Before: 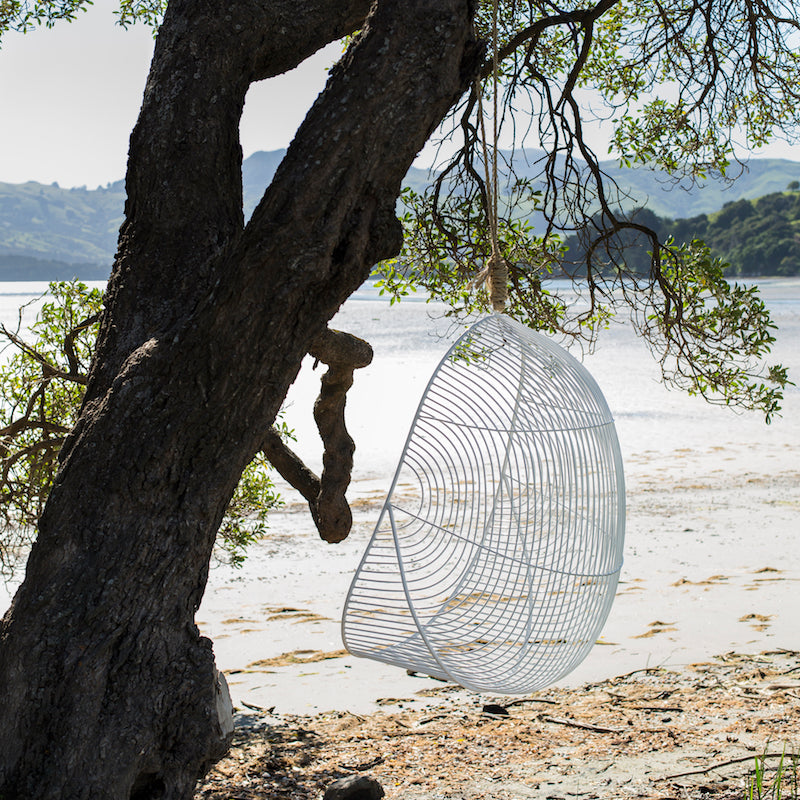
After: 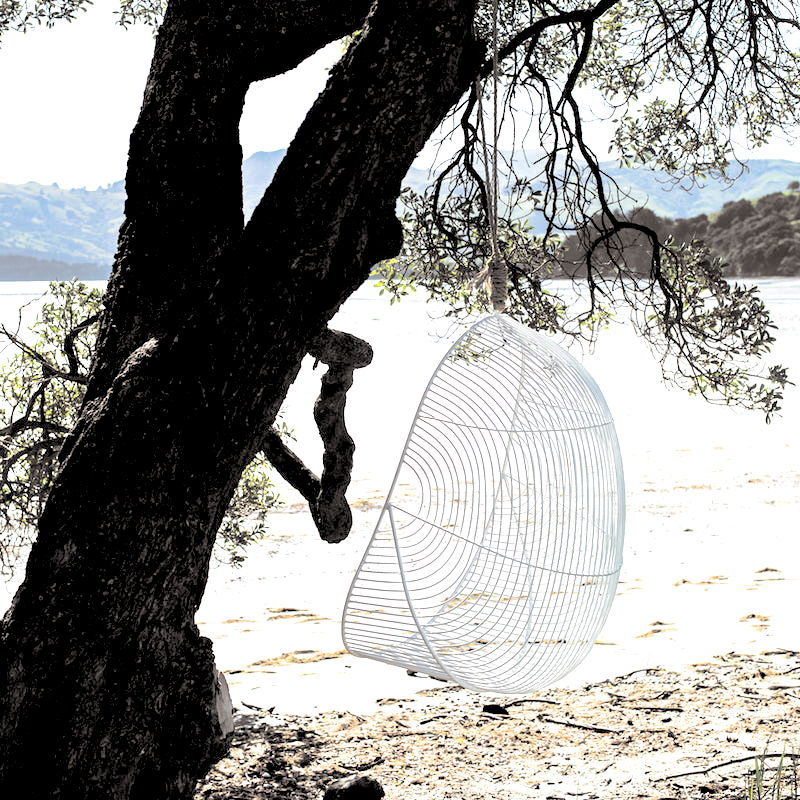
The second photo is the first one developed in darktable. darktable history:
split-toning: shadows › hue 26°, shadows › saturation 0.09, highlights › hue 40°, highlights › saturation 0.18, balance -63, compress 0%
exposure: black level correction 0, exposure 0.7 EV, compensate exposure bias true, compensate highlight preservation false
rgb levels: levels [[0.029, 0.461, 0.922], [0, 0.5, 1], [0, 0.5, 1]]
